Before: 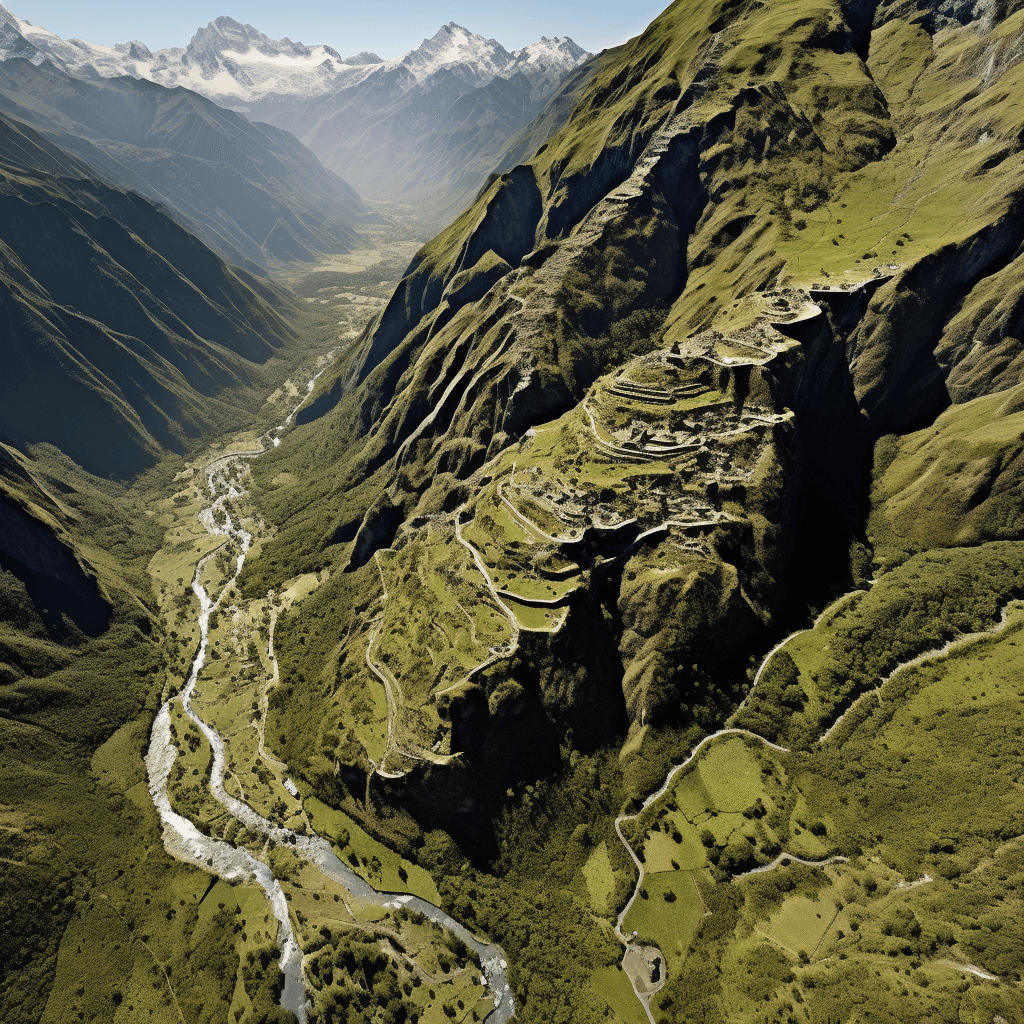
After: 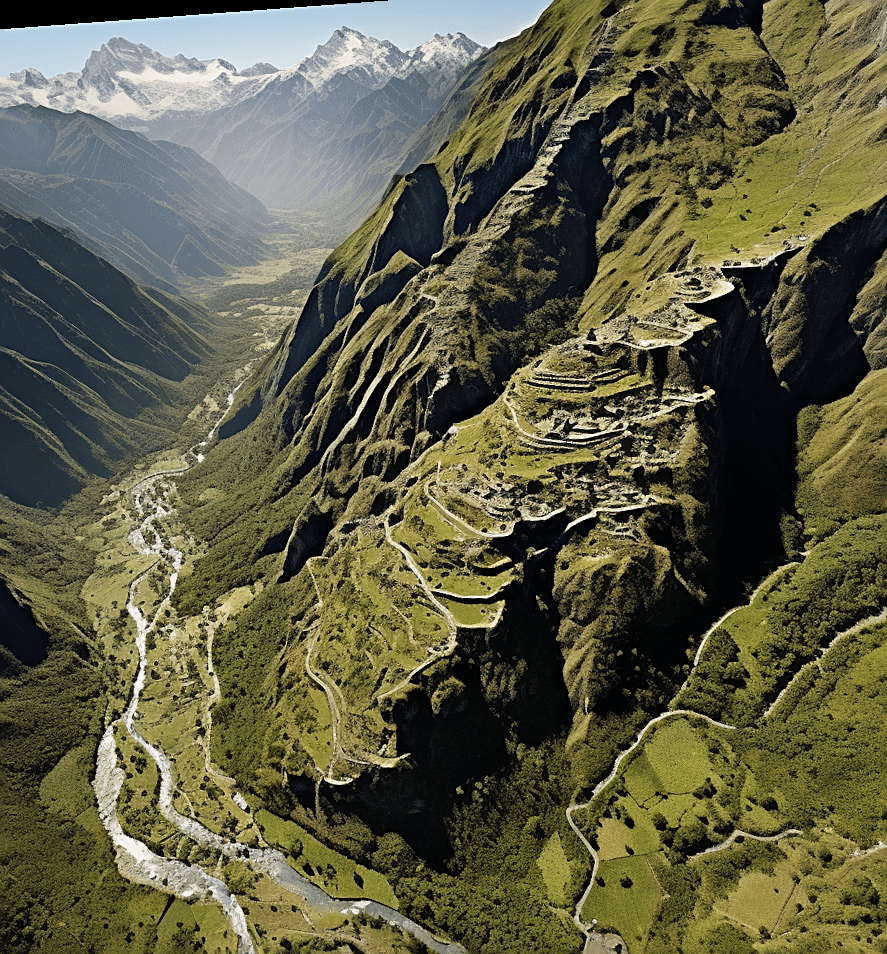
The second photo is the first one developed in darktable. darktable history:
crop: left 9.929%, top 3.475%, right 9.188%, bottom 9.529%
sharpen: on, module defaults
vibrance: on, module defaults
rotate and perspective: rotation -4.25°, automatic cropping off
